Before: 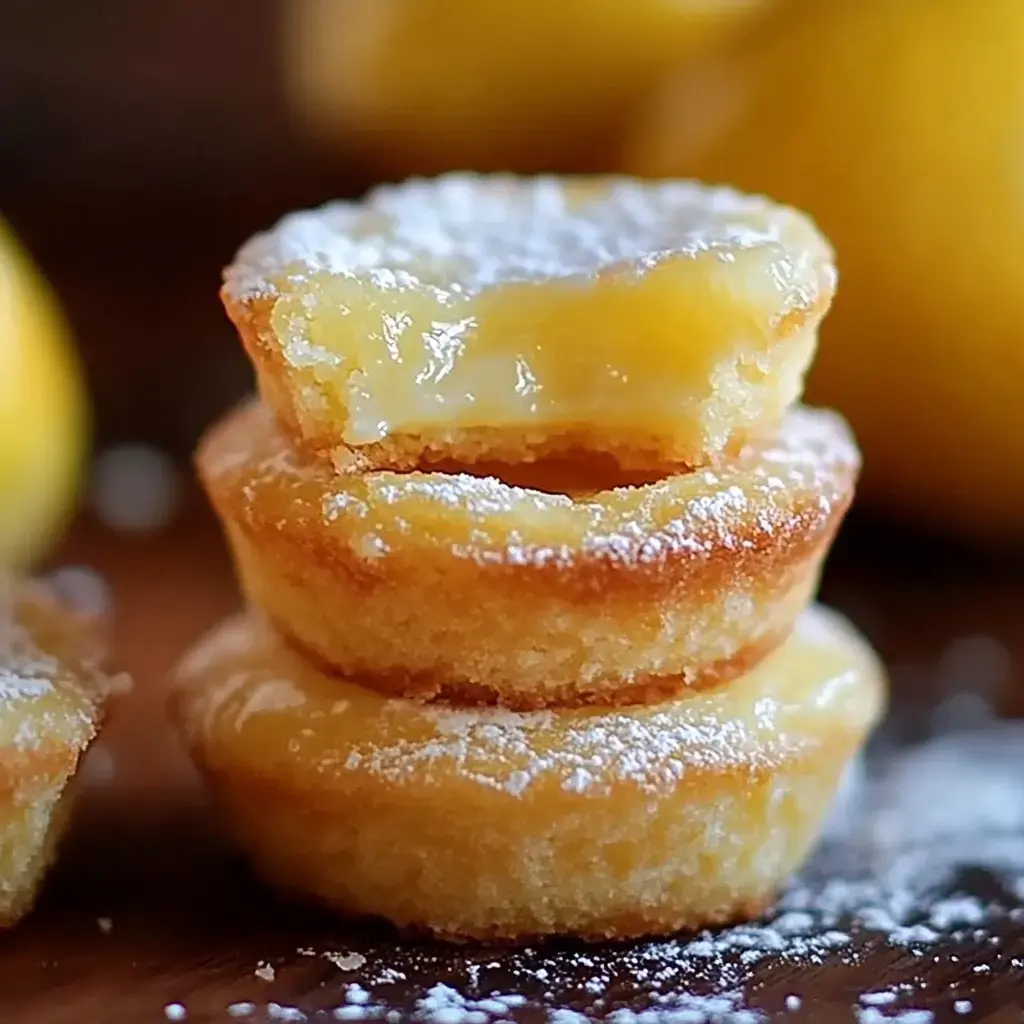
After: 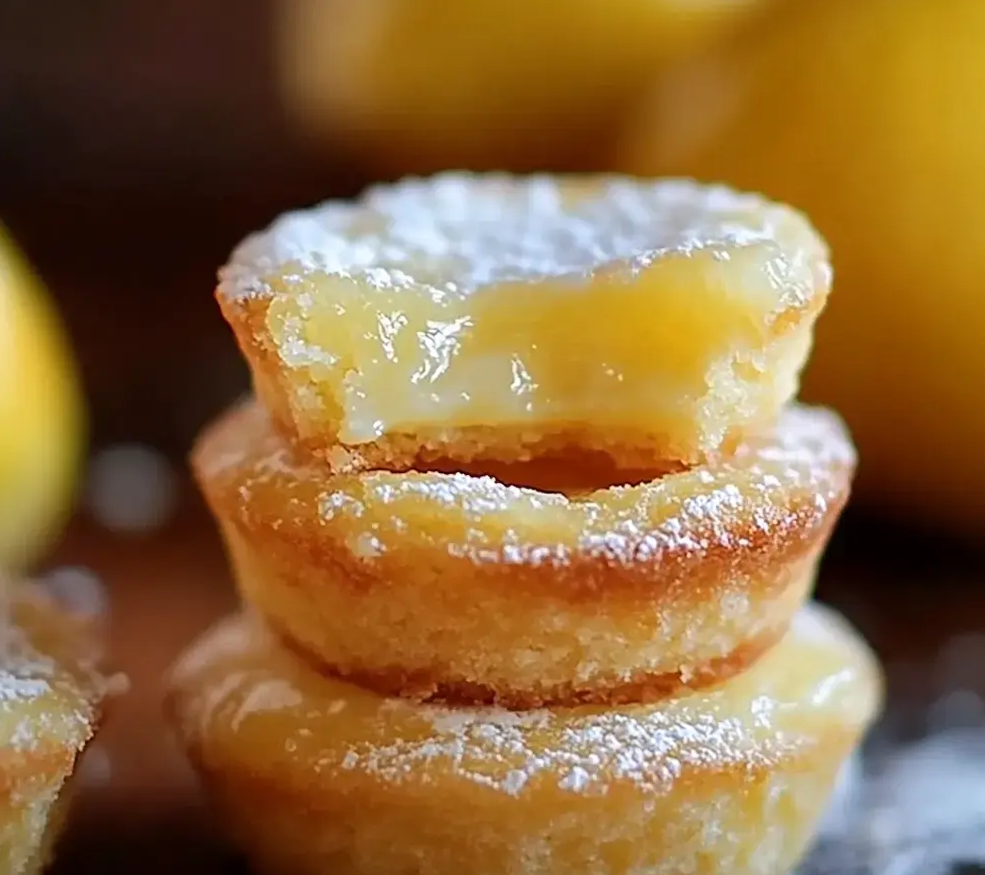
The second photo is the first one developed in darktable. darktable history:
tone equalizer: on, module defaults
crop and rotate: angle 0.2°, left 0.275%, right 3.127%, bottom 14.18%
